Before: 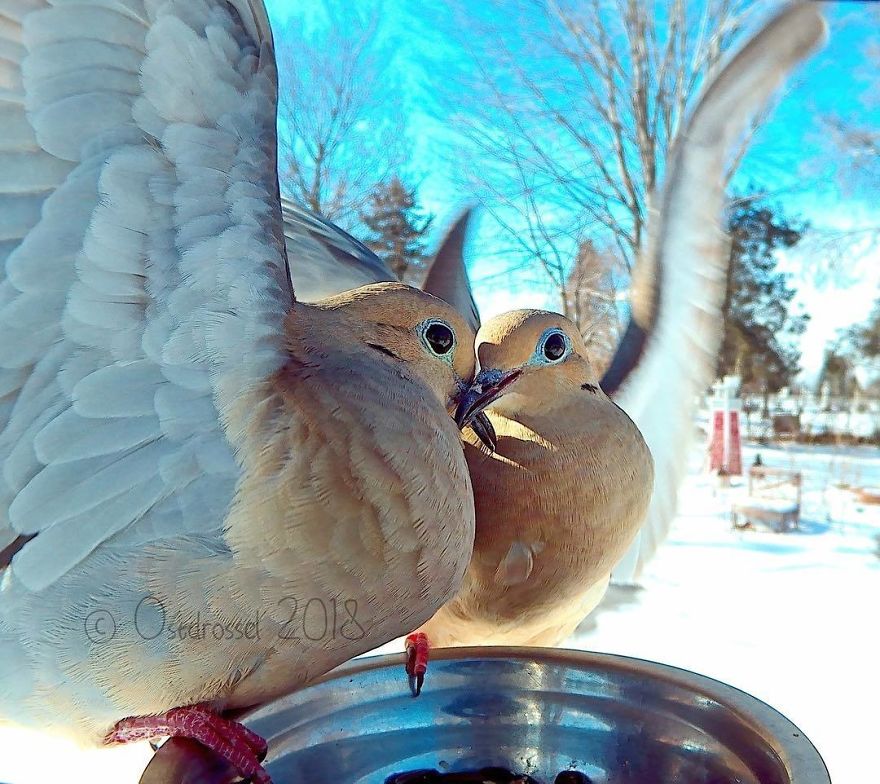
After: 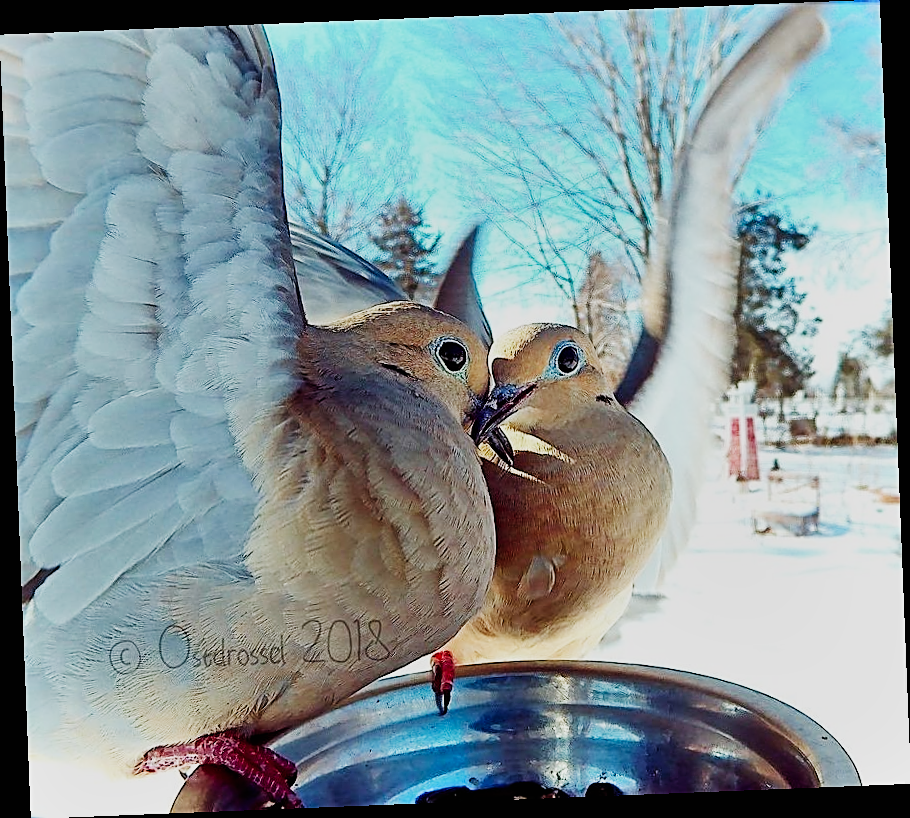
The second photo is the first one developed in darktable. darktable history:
sharpen: amount 0.575
shadows and highlights: low approximation 0.01, soften with gaussian
rotate and perspective: rotation -2.29°, automatic cropping off
sigmoid: contrast 1.7, skew -0.2, preserve hue 0%, red attenuation 0.1, red rotation 0.035, green attenuation 0.1, green rotation -0.017, blue attenuation 0.15, blue rotation -0.052, base primaries Rec2020
